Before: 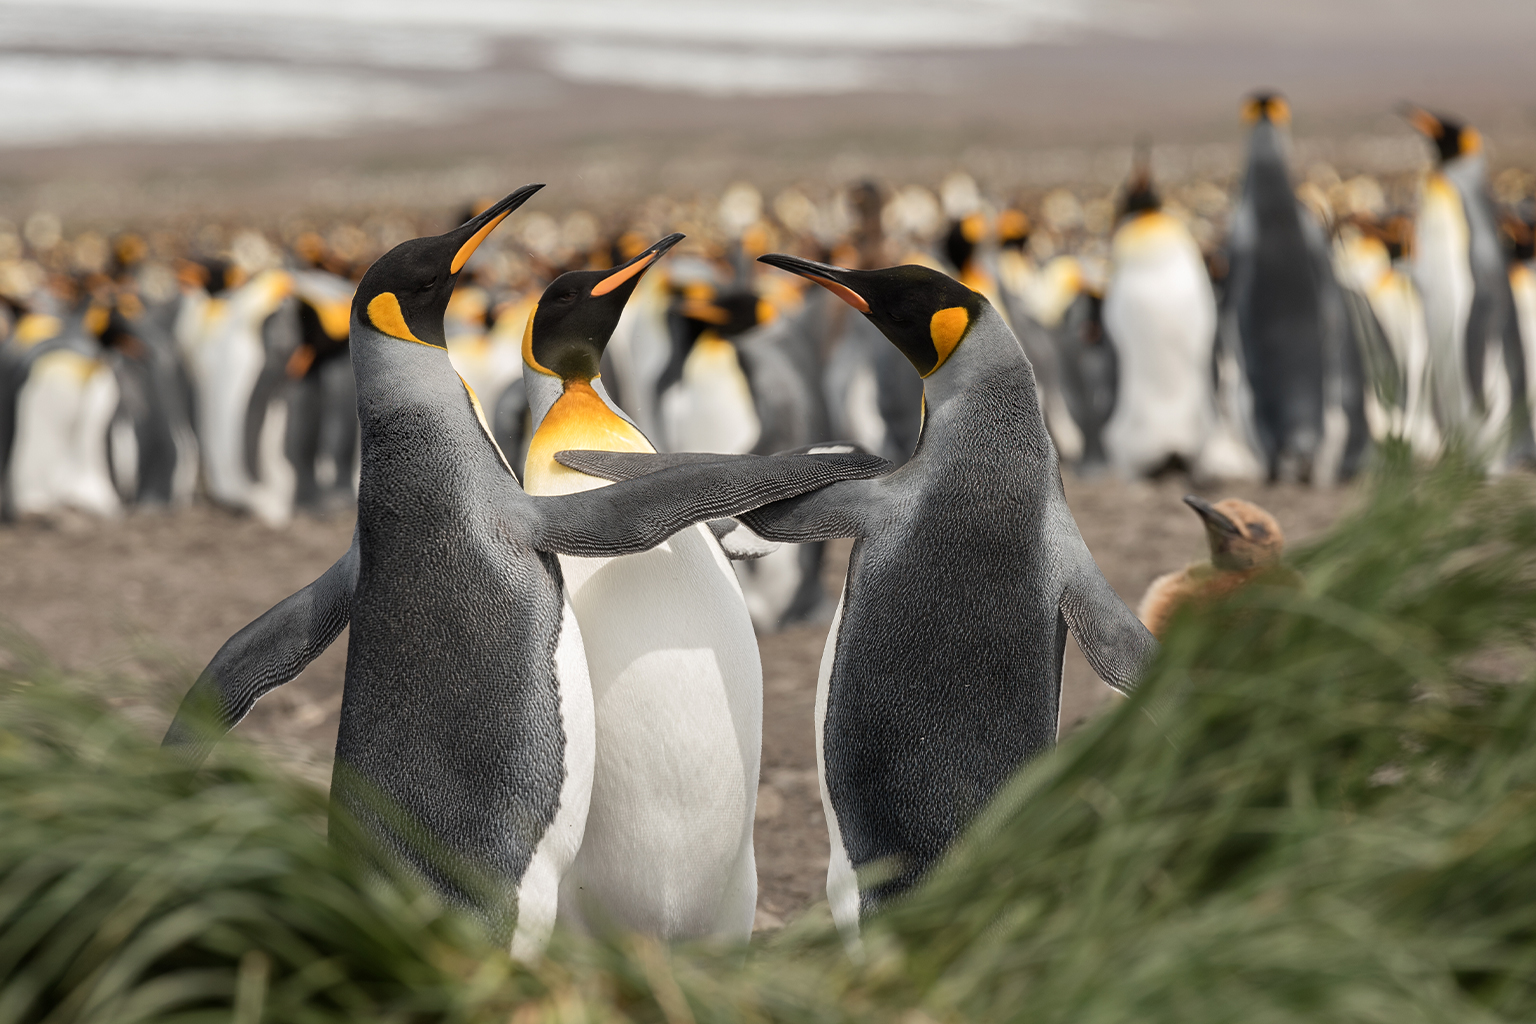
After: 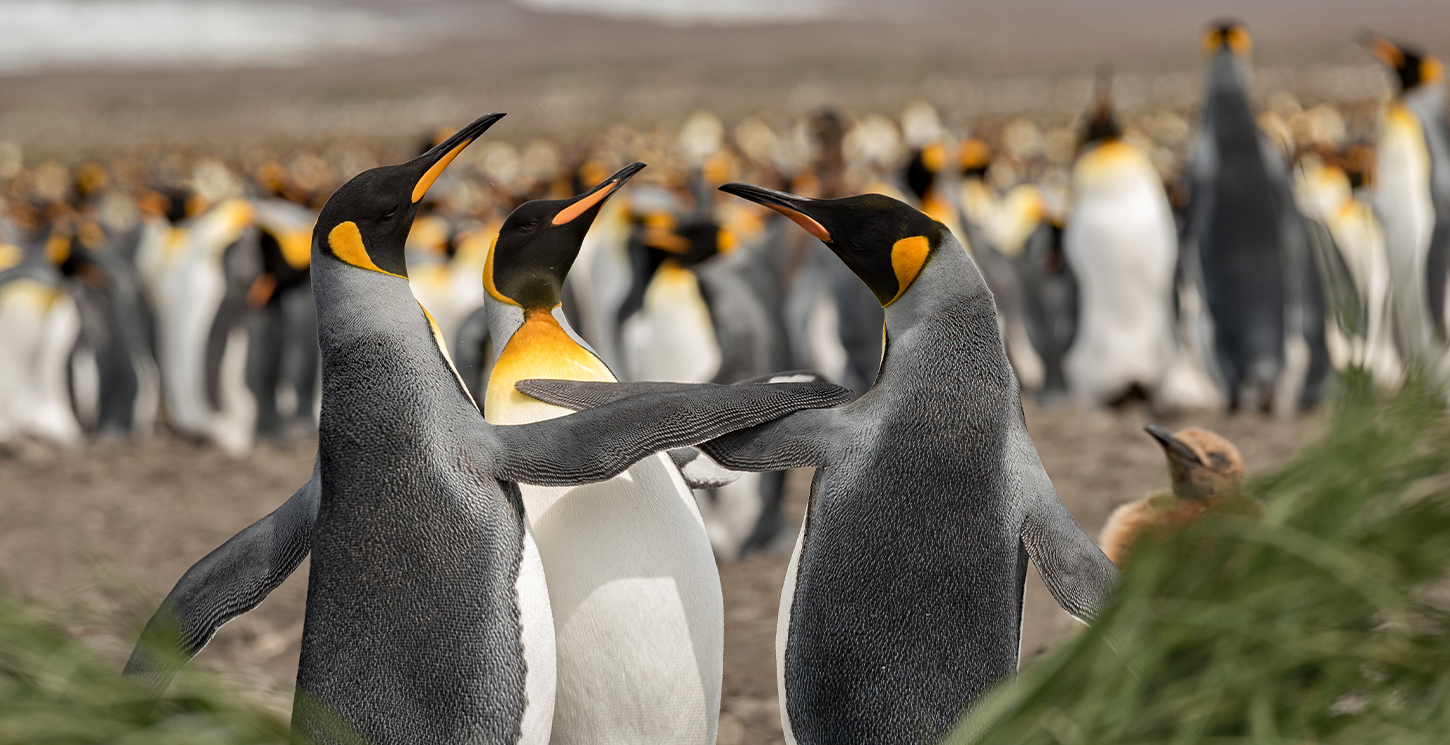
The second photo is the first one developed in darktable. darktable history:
shadows and highlights: low approximation 0.01, soften with gaussian
crop: left 2.551%, top 7.023%, right 3.044%, bottom 20.201%
haze removal: compatibility mode true, adaptive false
